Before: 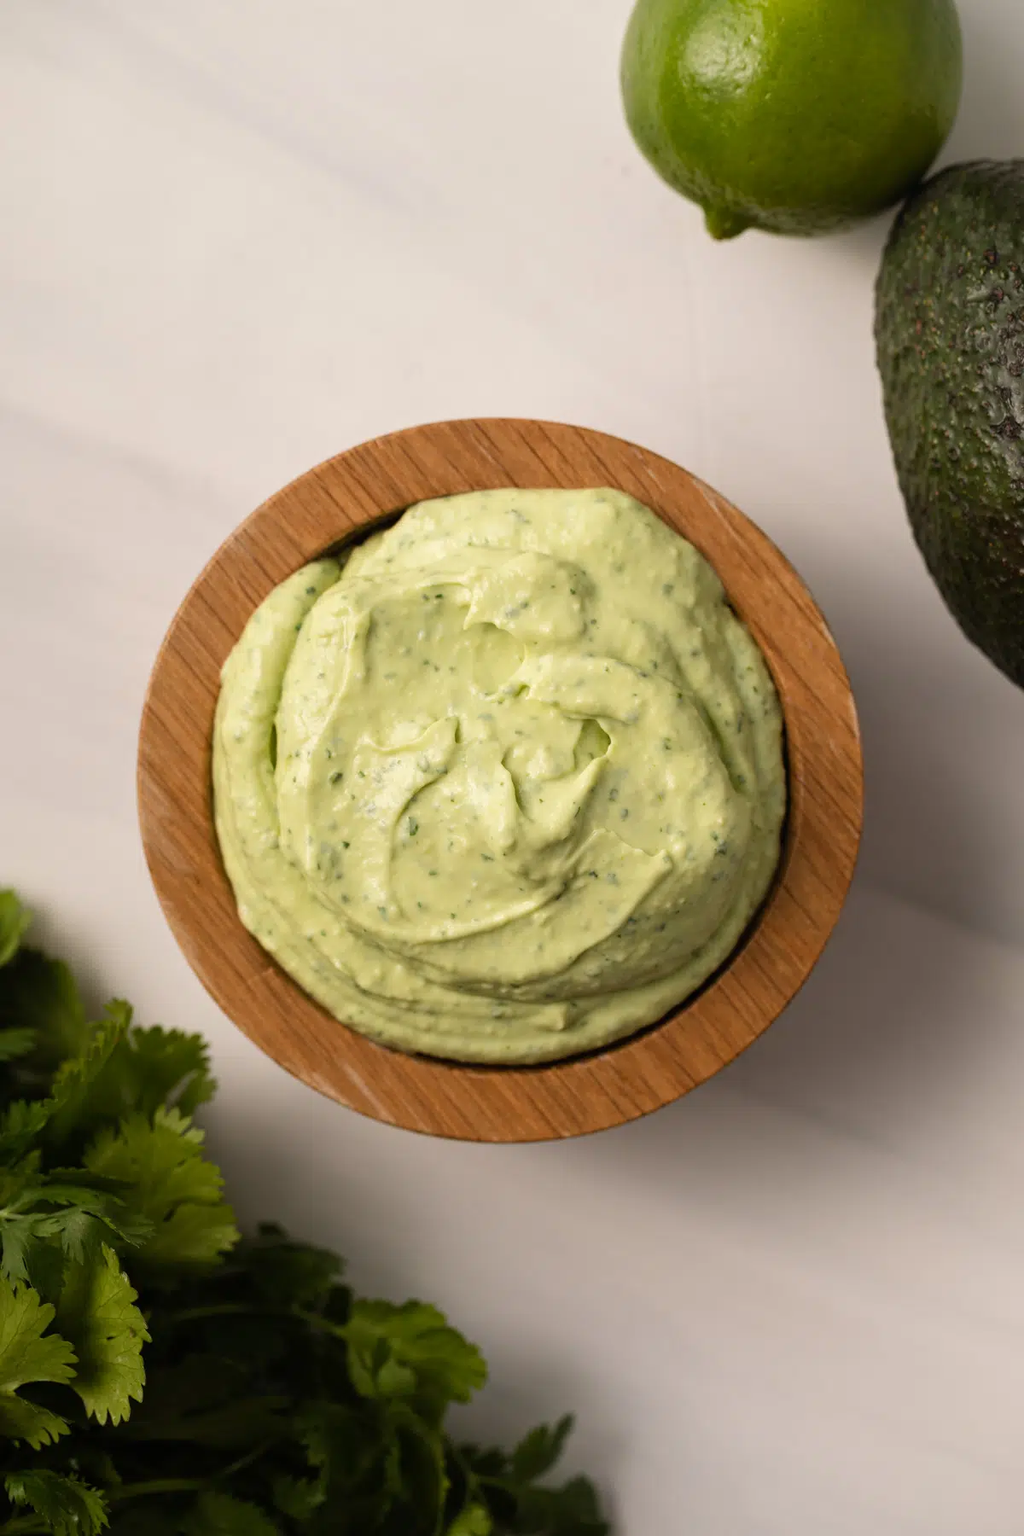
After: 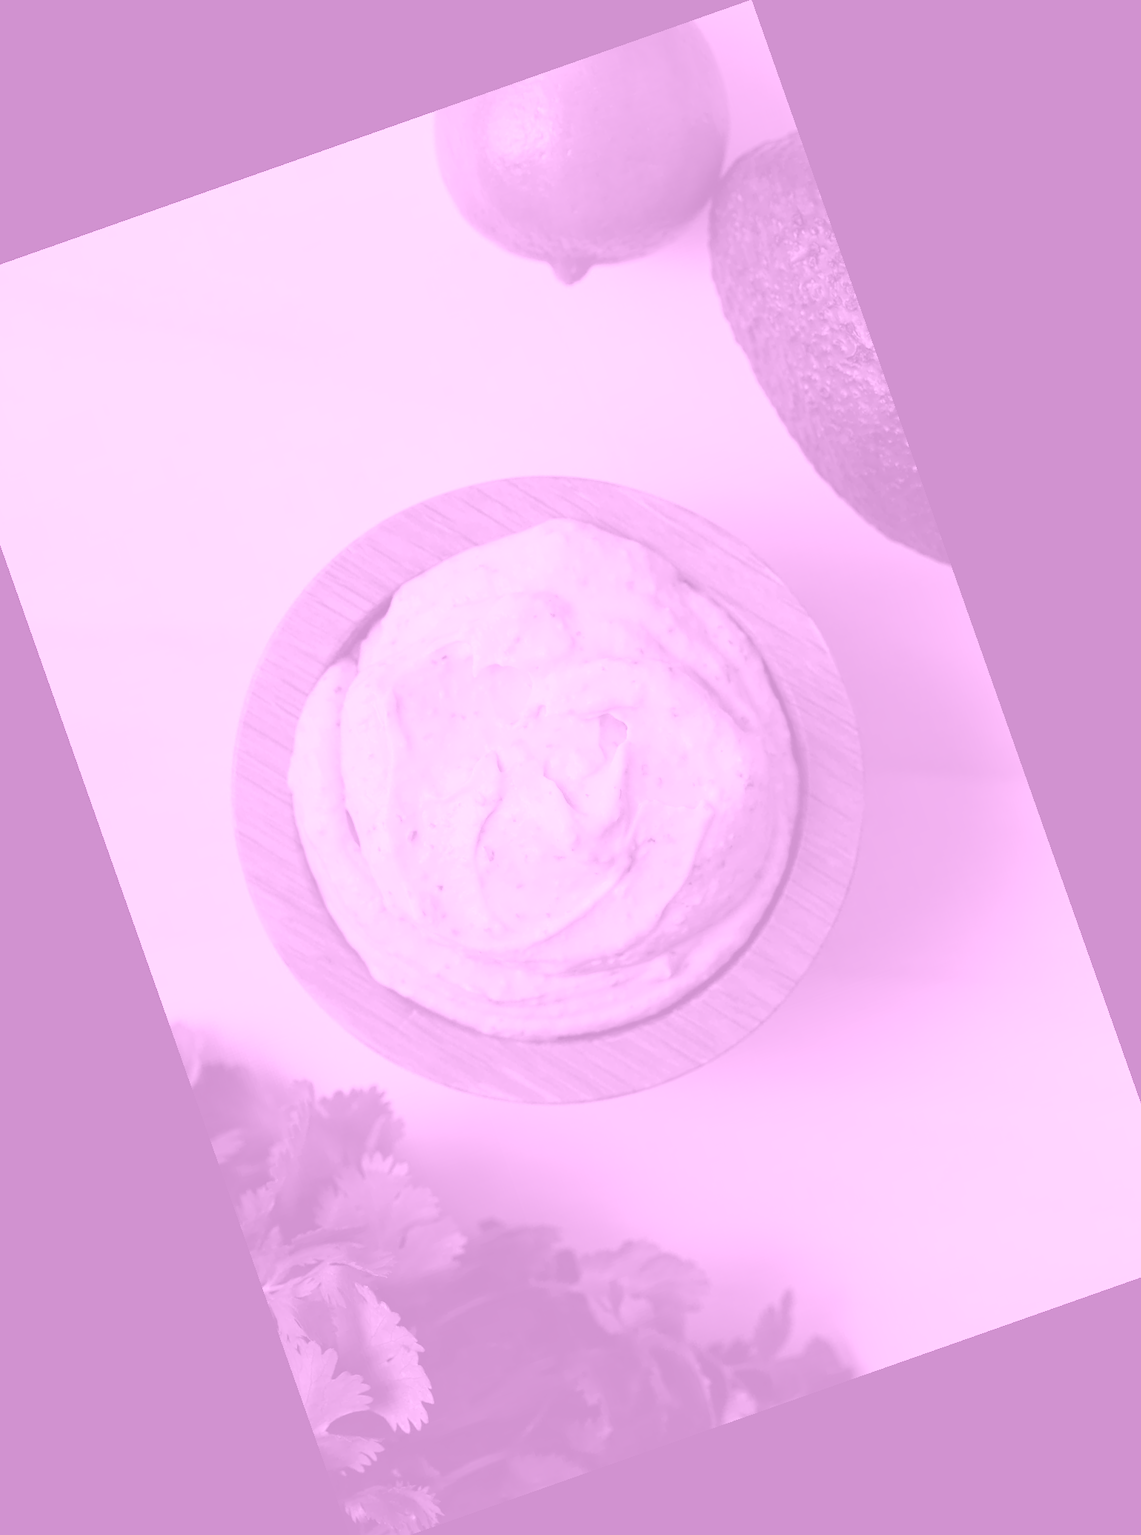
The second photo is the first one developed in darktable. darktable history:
colorize: hue 331.2°, saturation 75%, source mix 30.28%, lightness 70.52%, version 1
crop and rotate: angle 19.43°, left 6.812%, right 4.125%, bottom 1.087%
